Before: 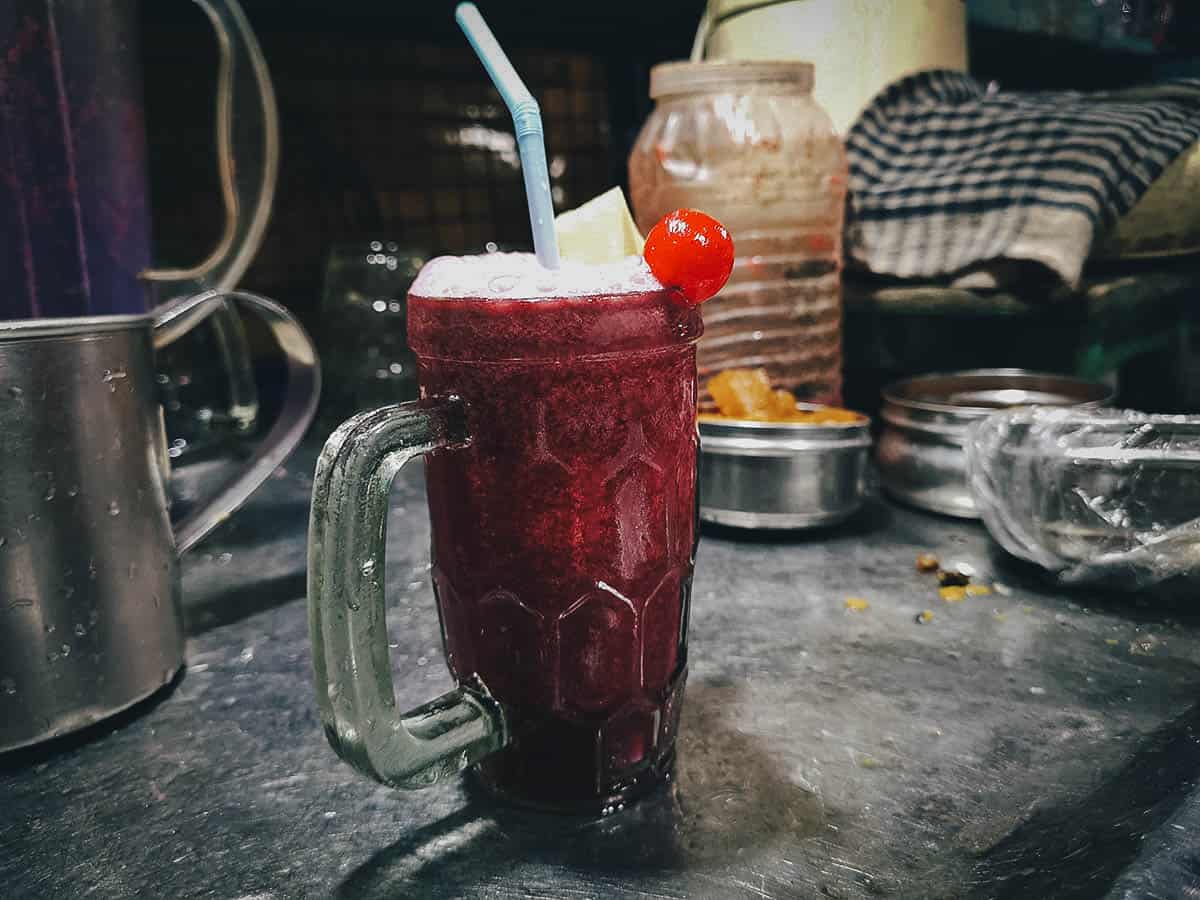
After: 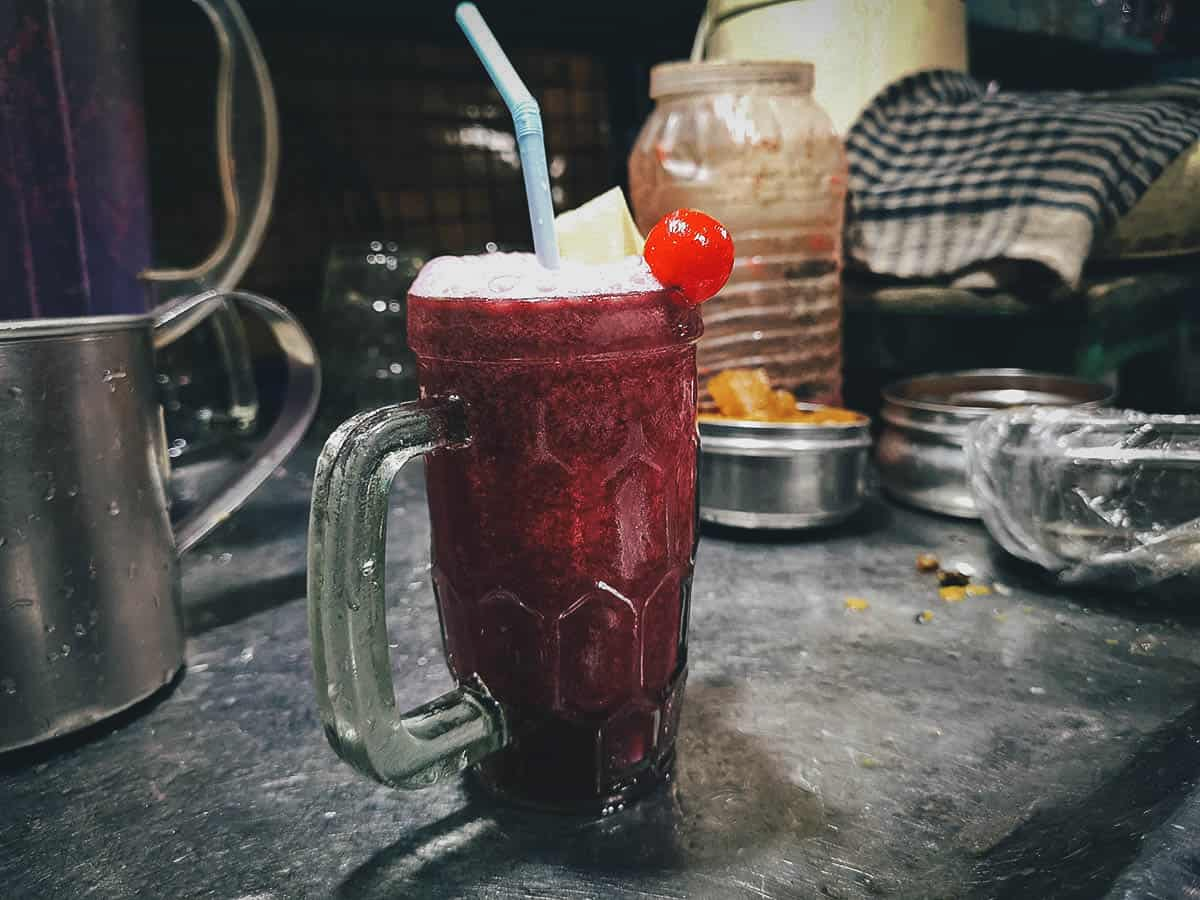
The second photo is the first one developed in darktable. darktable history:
tone curve: curves: ch0 [(0, 0.024) (0.119, 0.146) (0.474, 0.485) (0.718, 0.739) (0.817, 0.839) (1, 0.998)]; ch1 [(0, 0) (0.377, 0.416) (0.439, 0.451) (0.477, 0.485) (0.501, 0.503) (0.538, 0.544) (0.58, 0.613) (0.664, 0.7) (0.783, 0.804) (1, 1)]; ch2 [(0, 0) (0.38, 0.405) (0.463, 0.456) (0.498, 0.497) (0.524, 0.535) (0.578, 0.576) (0.648, 0.665) (1, 1)], preserve colors none
